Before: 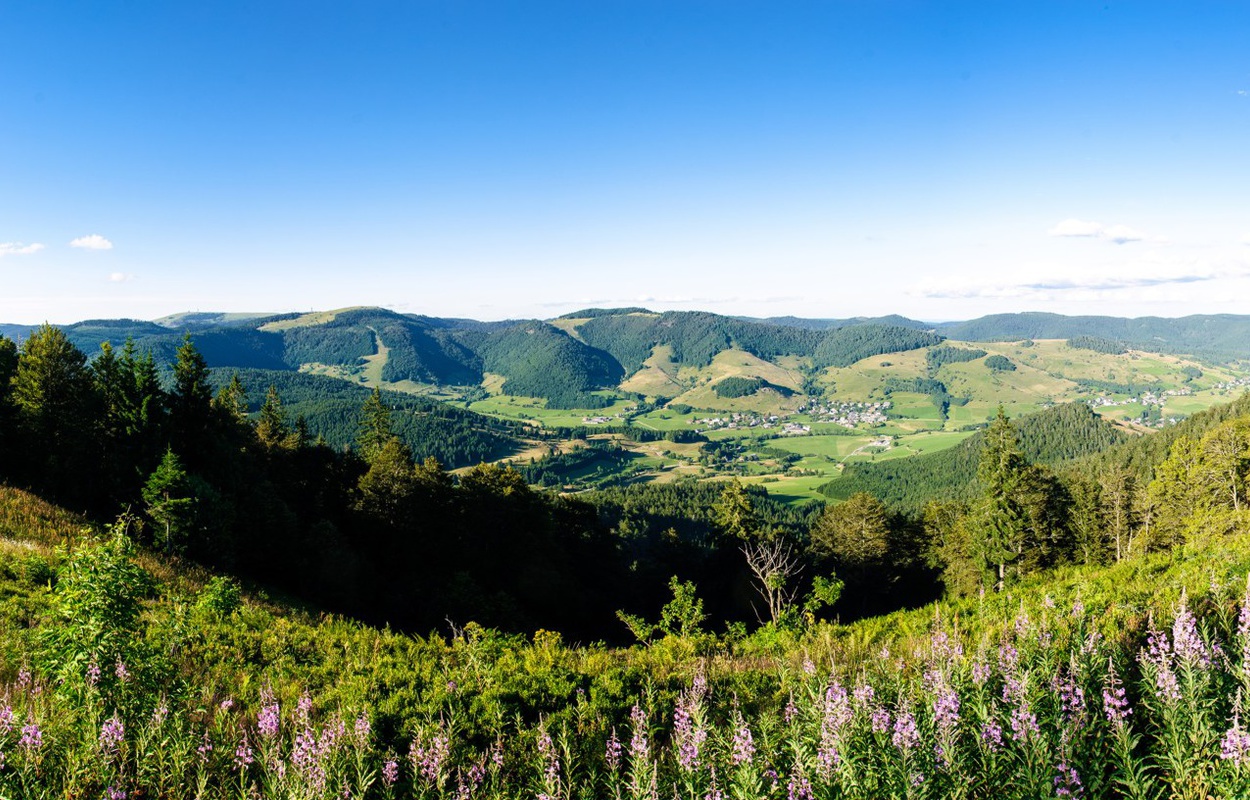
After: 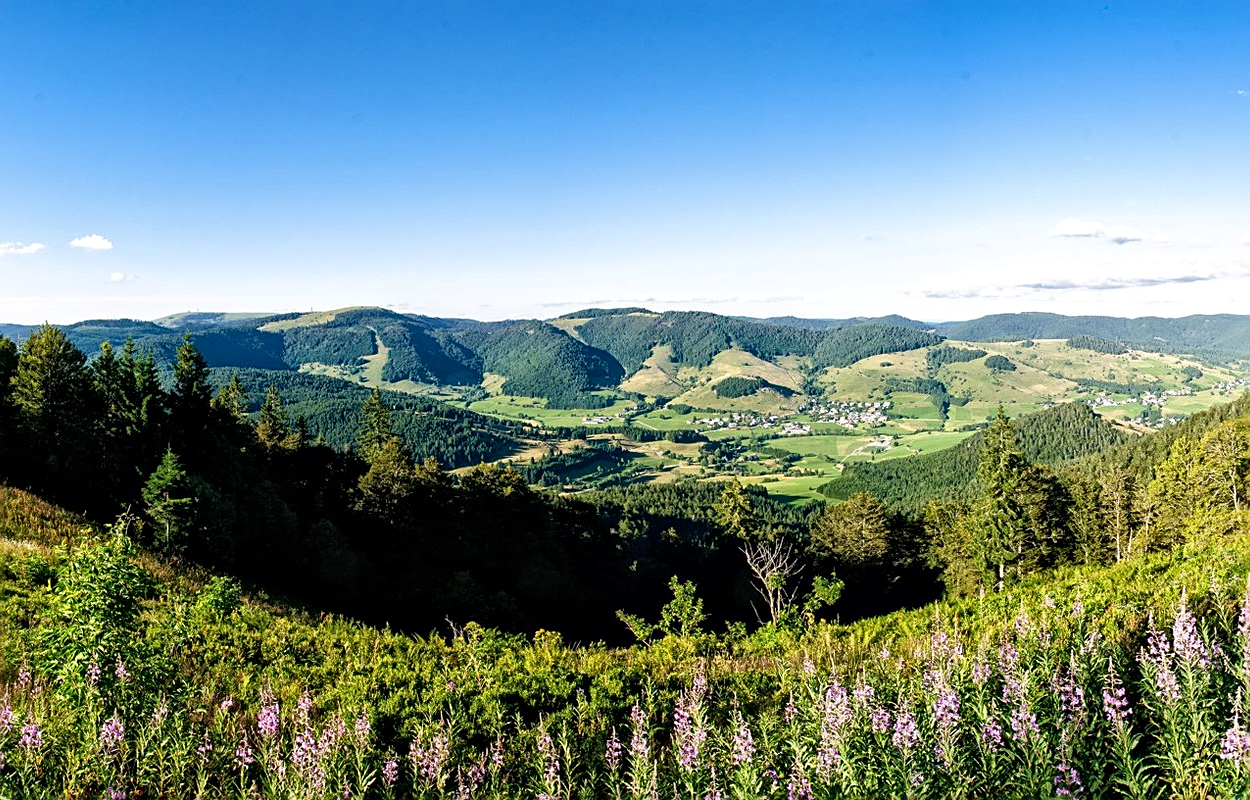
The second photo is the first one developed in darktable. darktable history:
local contrast: mode bilateral grid, contrast 20, coarseness 19, detail 163%, midtone range 0.2
sharpen: on, module defaults
